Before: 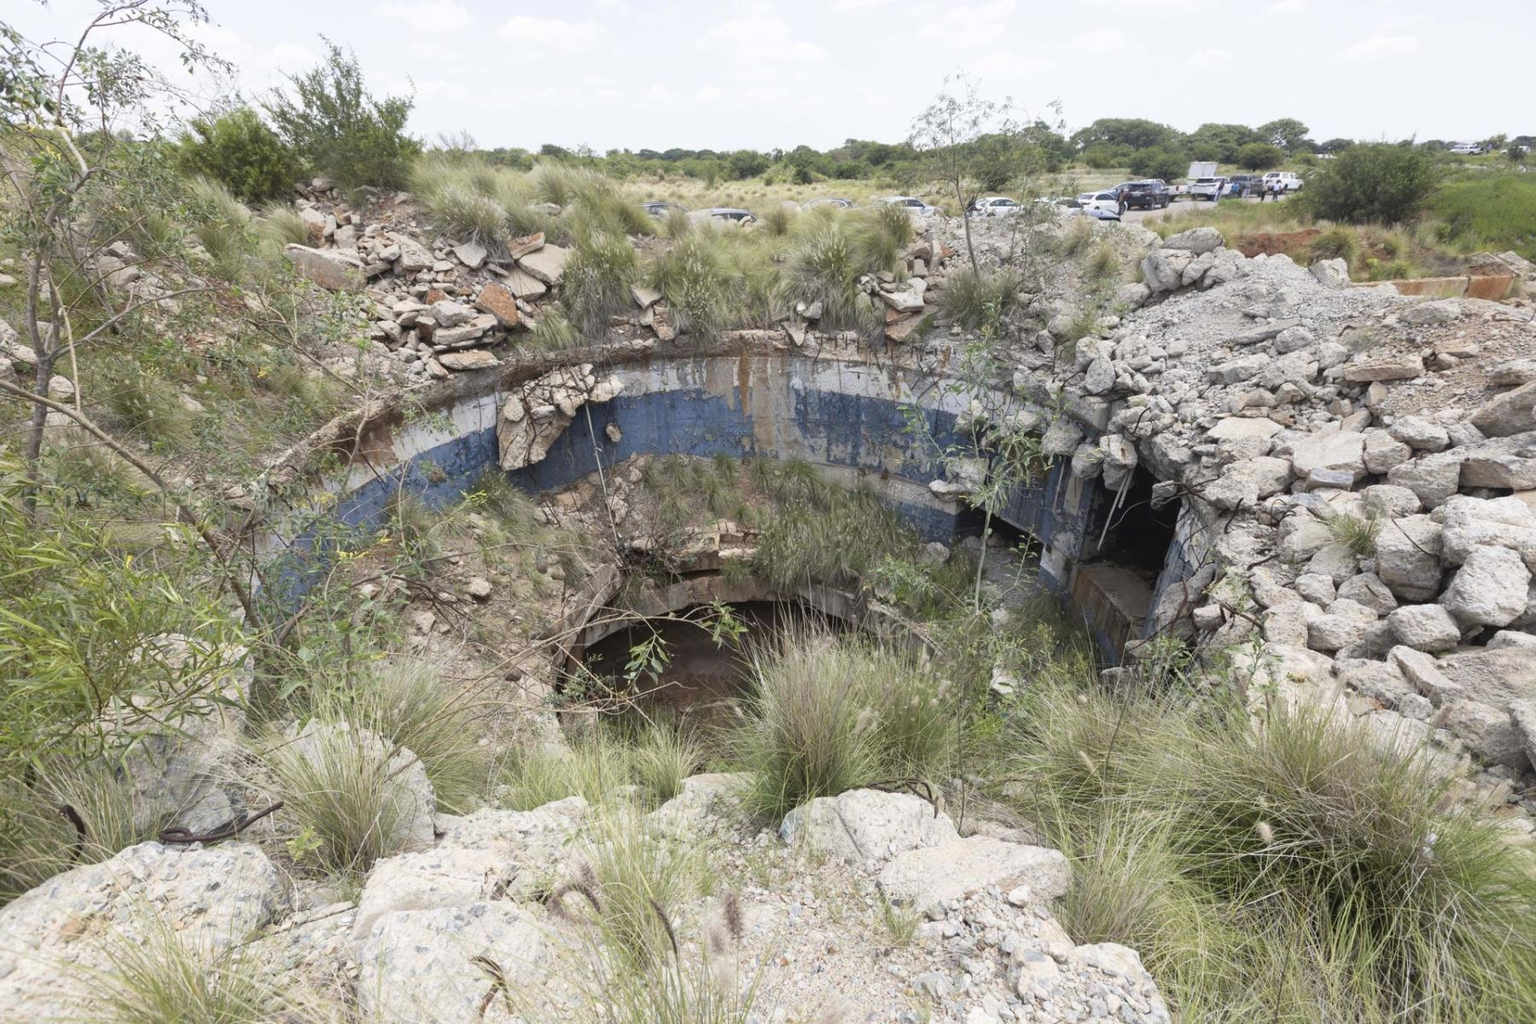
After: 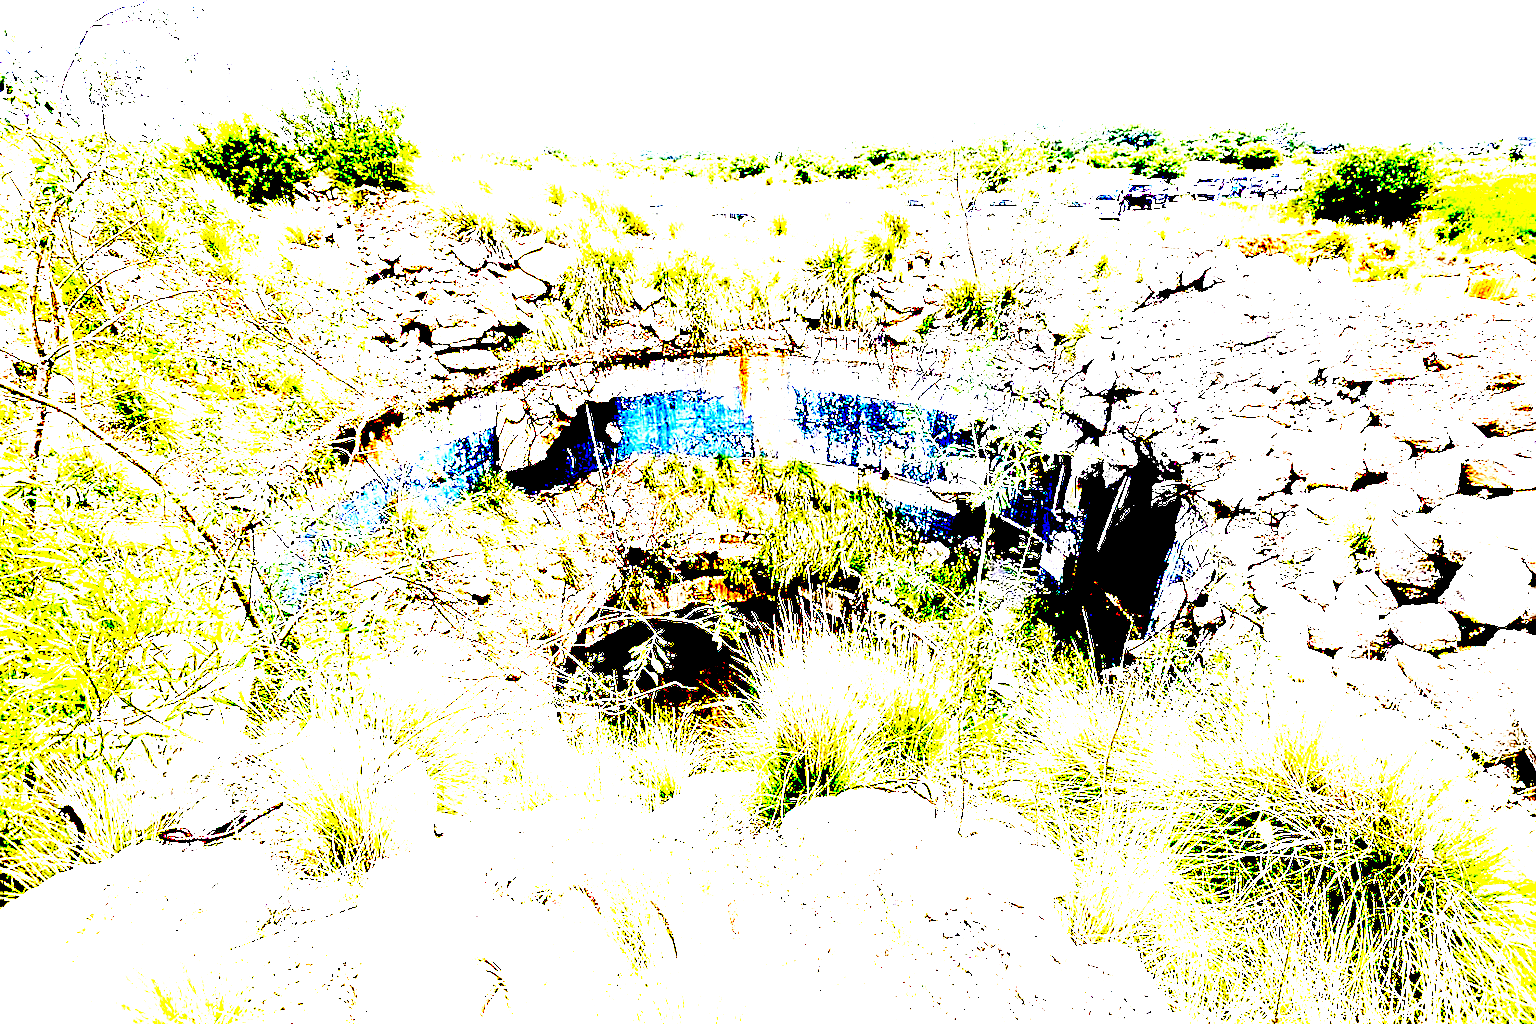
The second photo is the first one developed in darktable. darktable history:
sharpen: on, module defaults
exposure: black level correction 0.098, exposure 2.91 EV, compensate exposure bias true, compensate highlight preservation false
